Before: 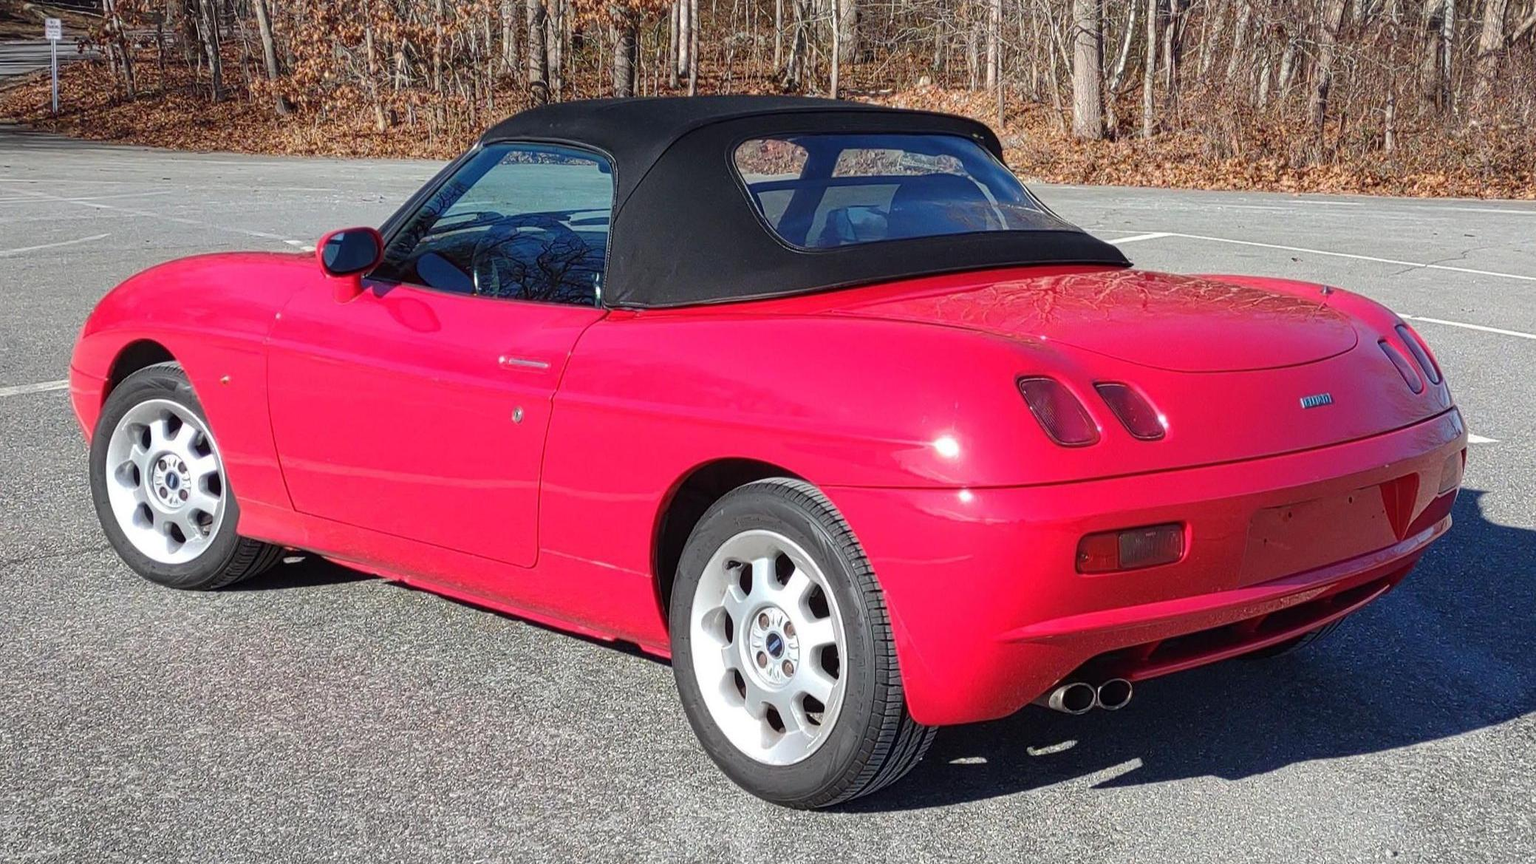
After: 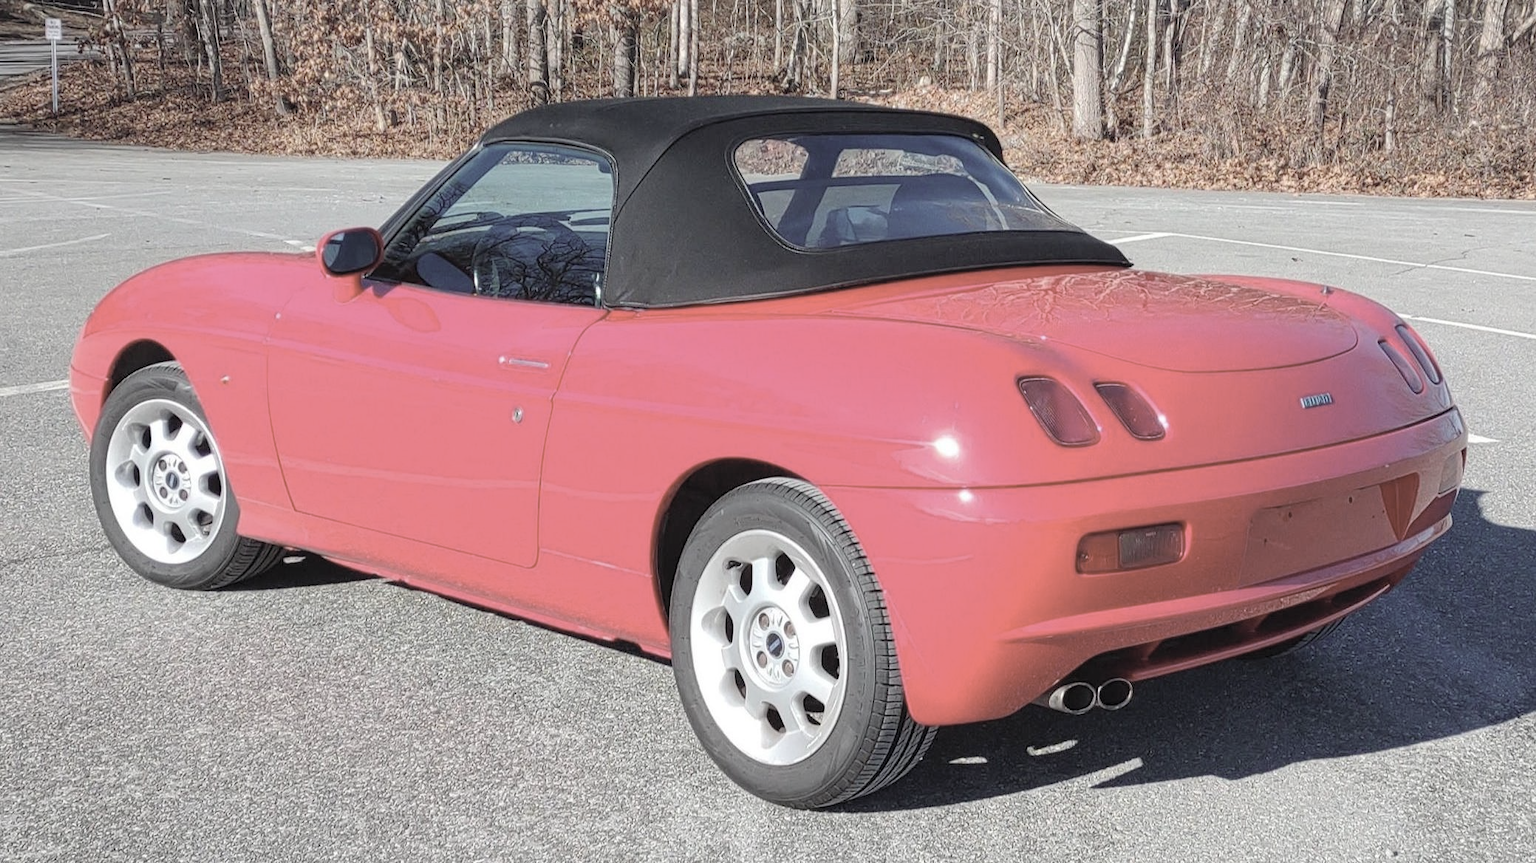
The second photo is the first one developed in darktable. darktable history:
contrast brightness saturation: brightness 0.186, saturation -0.481
